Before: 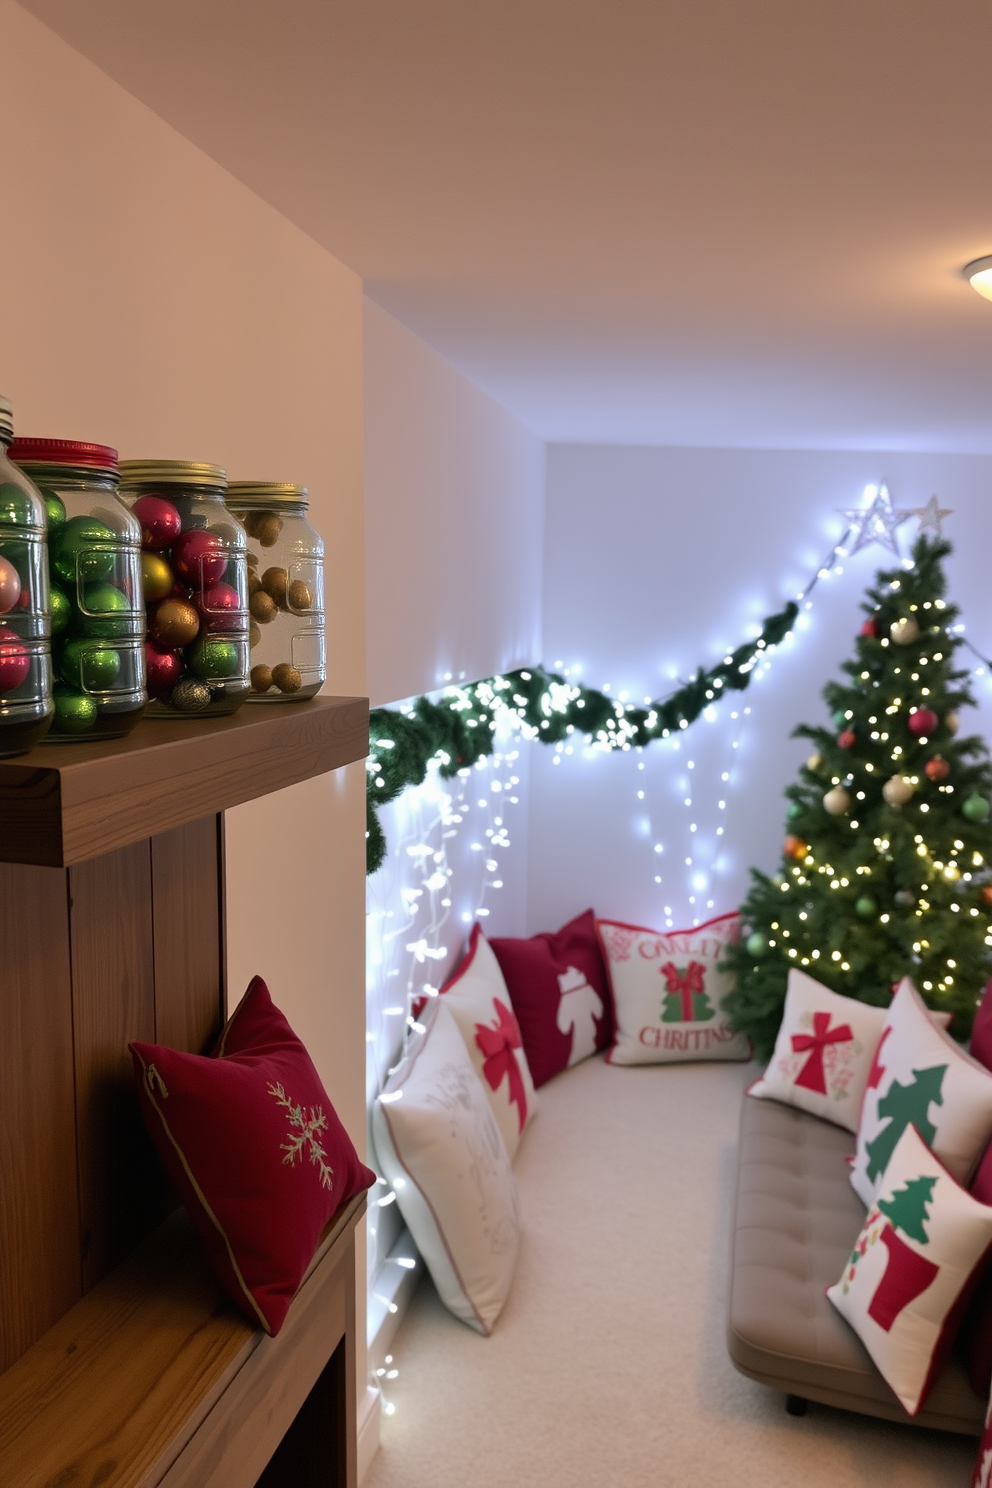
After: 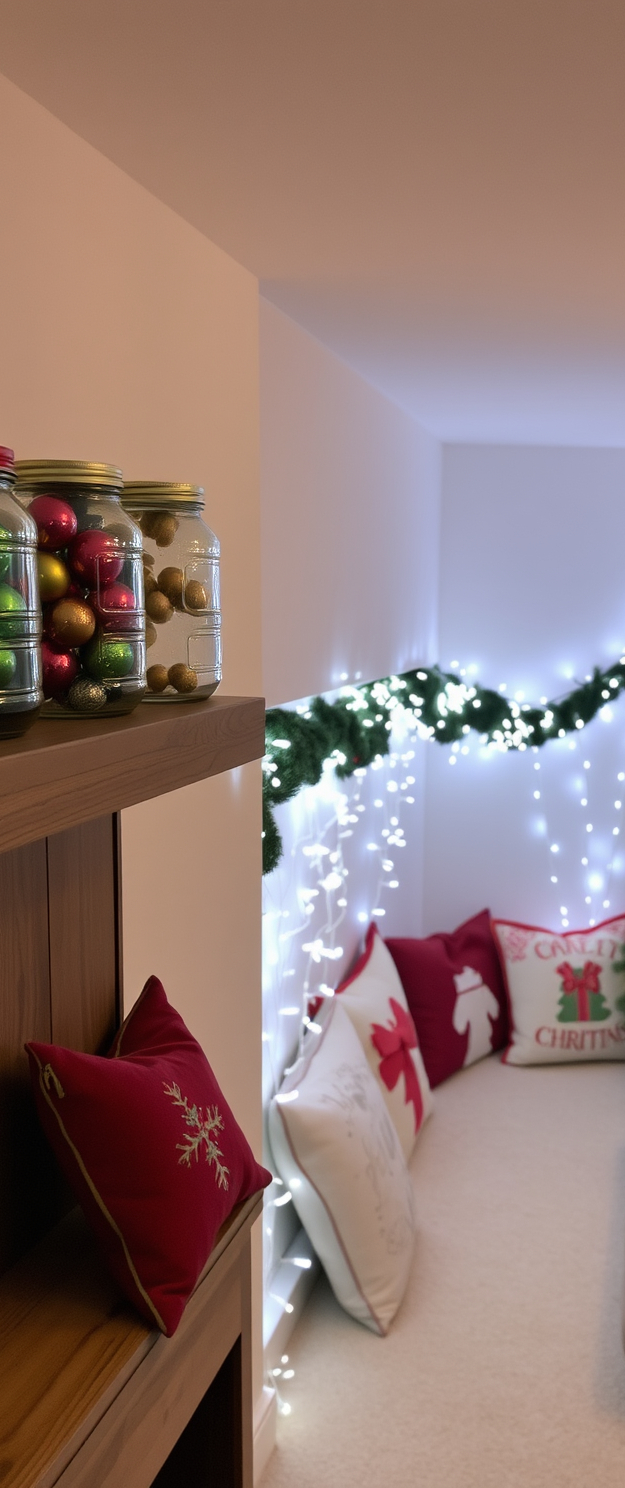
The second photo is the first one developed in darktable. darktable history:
crop: left 10.529%, right 26.405%
